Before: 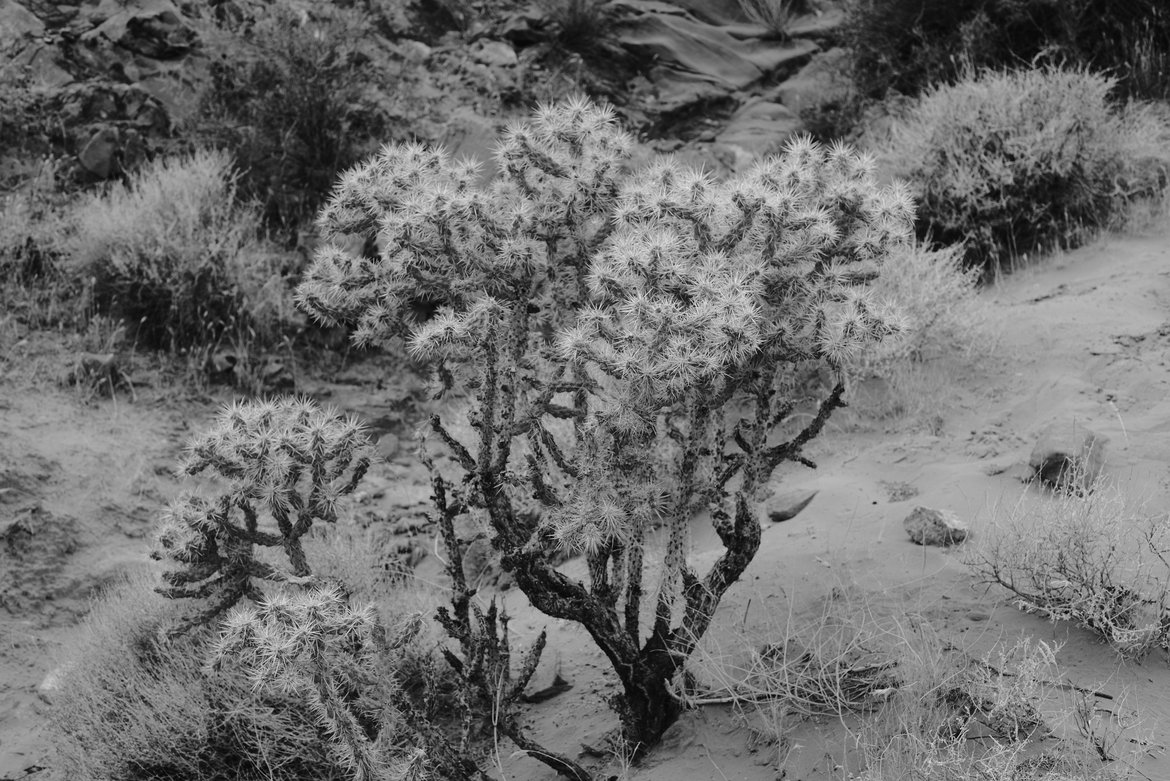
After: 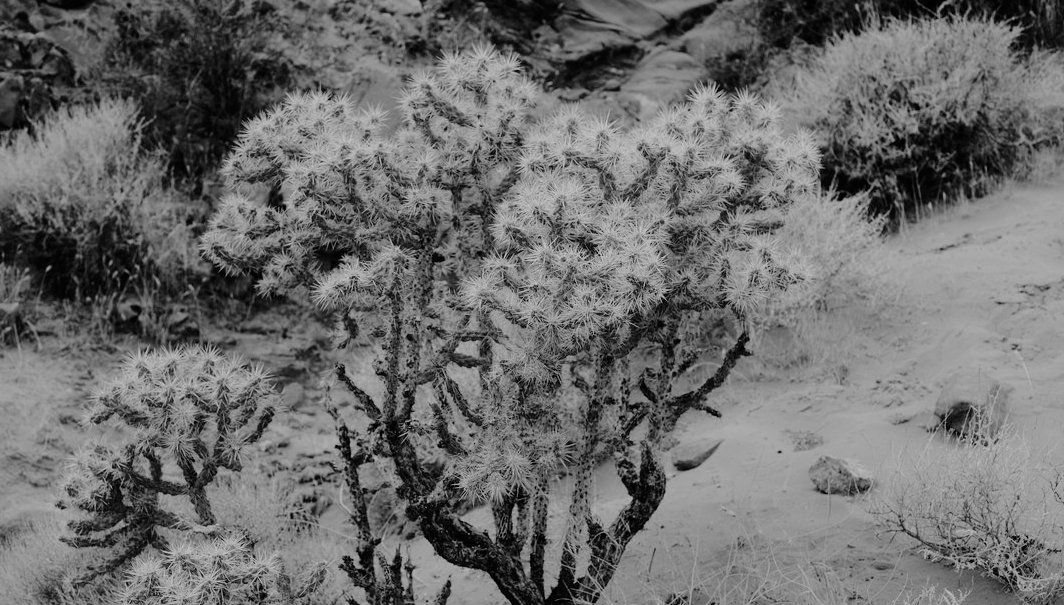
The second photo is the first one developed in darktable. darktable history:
color balance: output saturation 120%
crop: left 8.155%, top 6.611%, bottom 15.385%
filmic rgb: black relative exposure -7.65 EV, white relative exposure 4.56 EV, hardness 3.61
